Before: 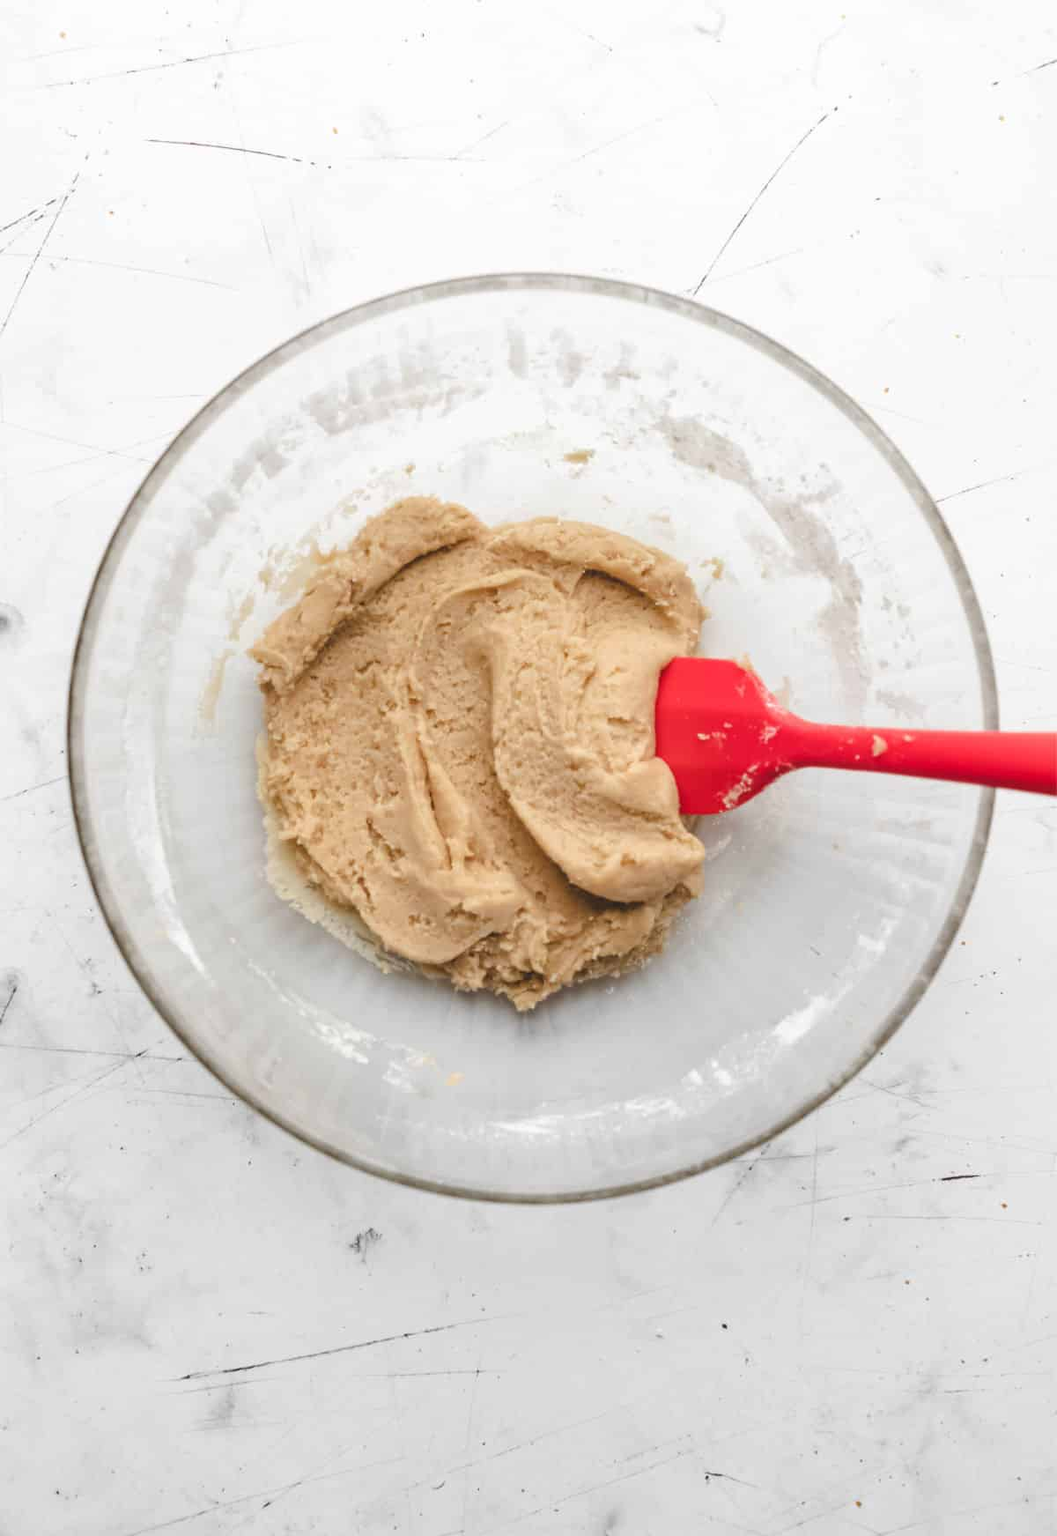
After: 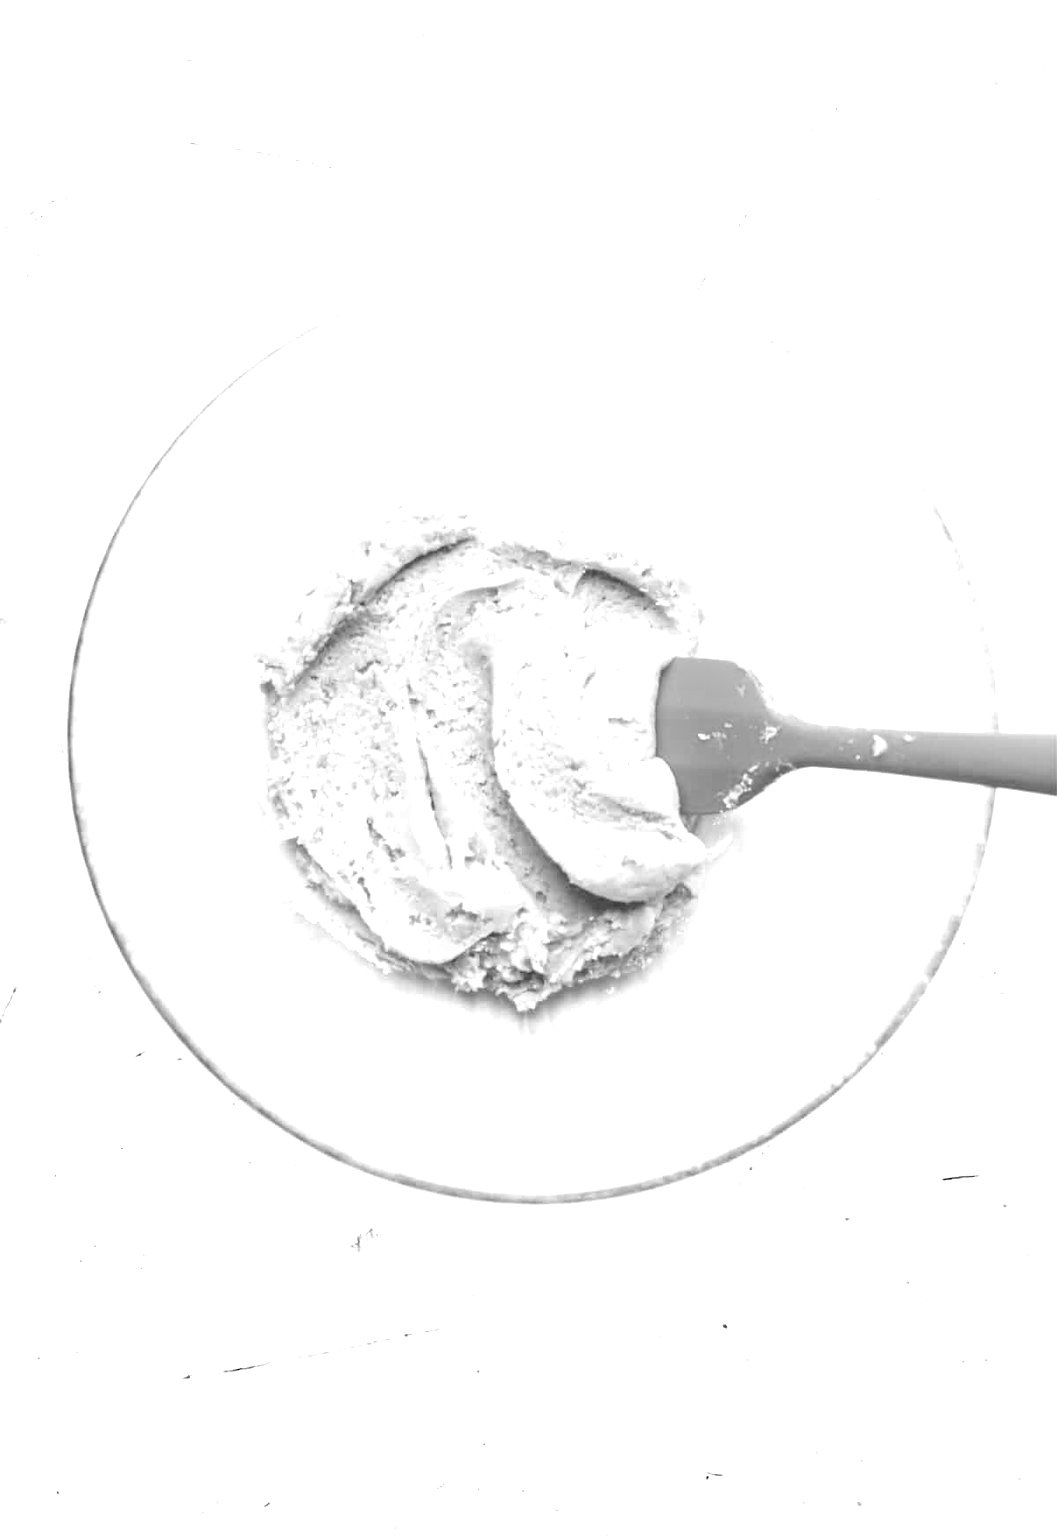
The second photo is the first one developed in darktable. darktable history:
color balance rgb: perceptual saturation grading › global saturation 20%, perceptual saturation grading › highlights 2.68%, perceptual saturation grading › shadows 50%
monochrome: on, module defaults
exposure: black level correction 0, exposure 1.388 EV, compensate exposure bias true, compensate highlight preservation false
